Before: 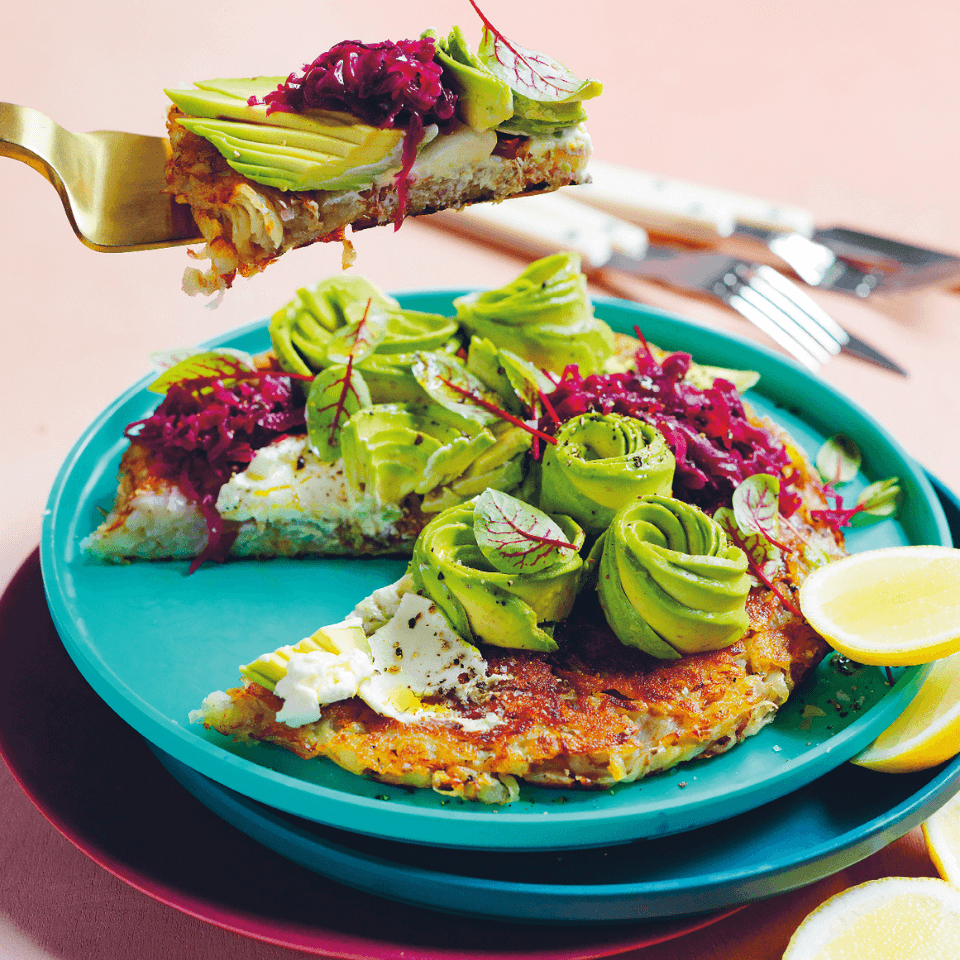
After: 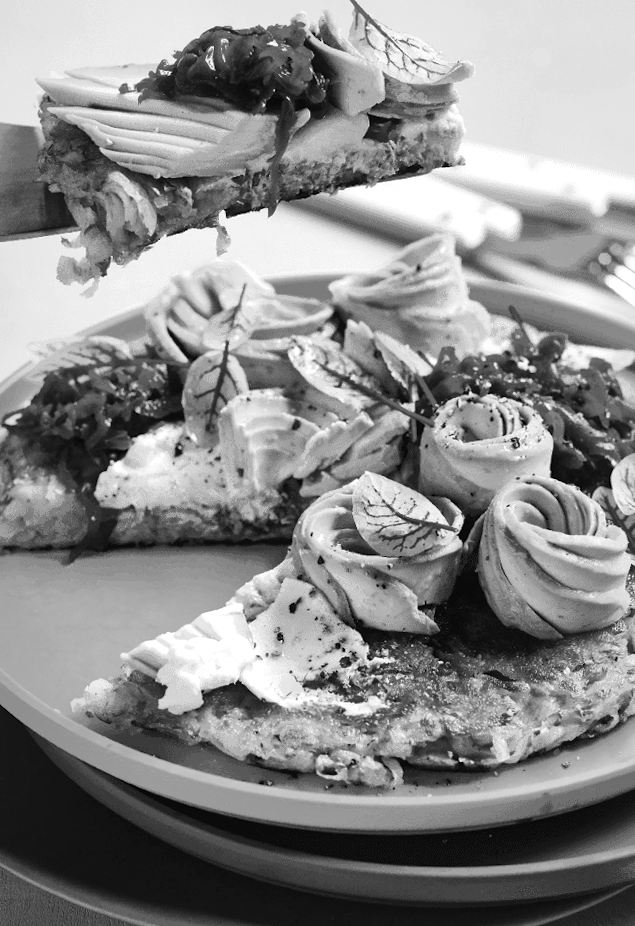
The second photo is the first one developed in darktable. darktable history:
monochrome: on, module defaults
crop and rotate: left 12.648%, right 20.685%
rotate and perspective: rotation -1°, crop left 0.011, crop right 0.989, crop top 0.025, crop bottom 0.975
local contrast: mode bilateral grid, contrast 20, coarseness 50, detail 179%, midtone range 0.2
